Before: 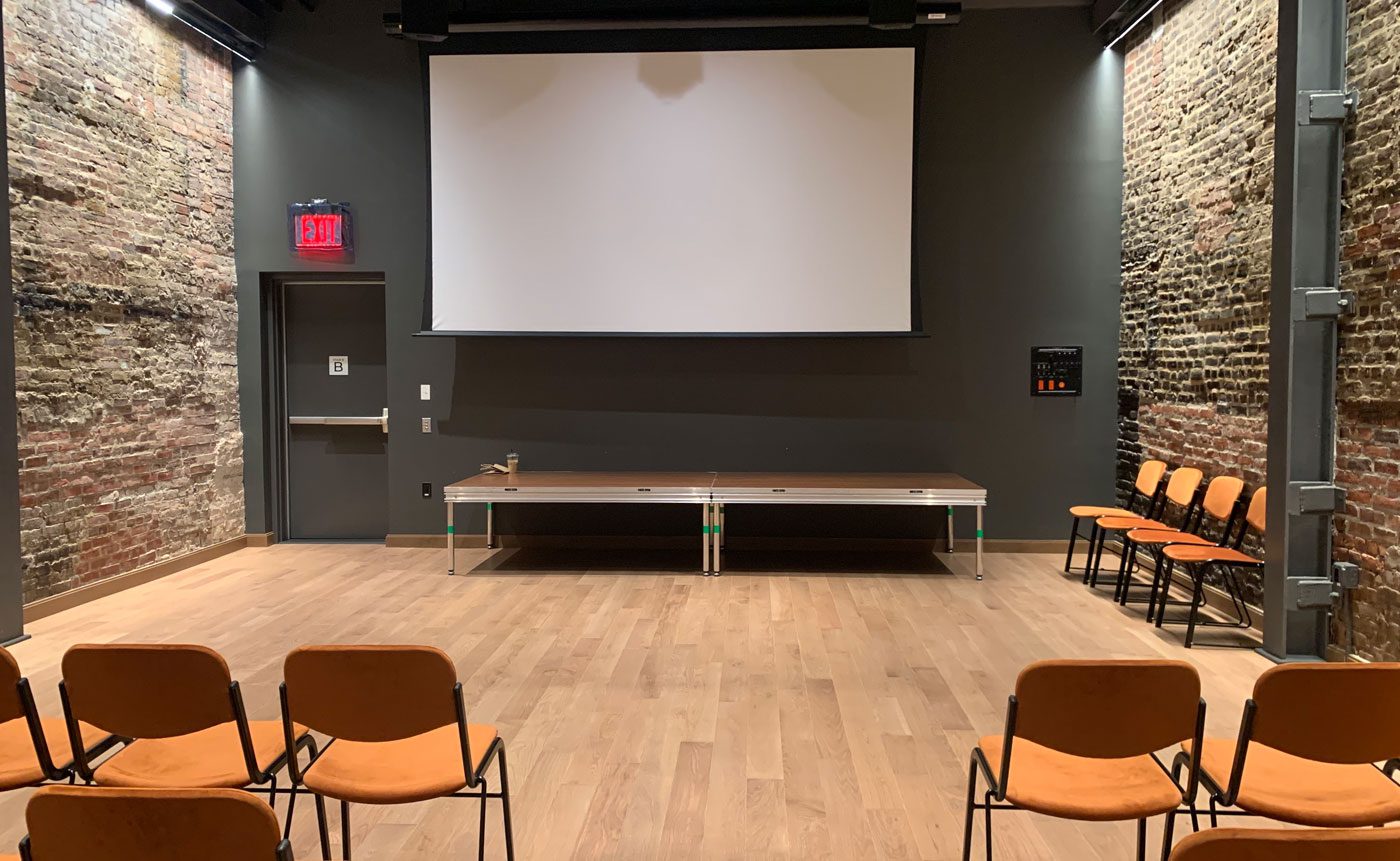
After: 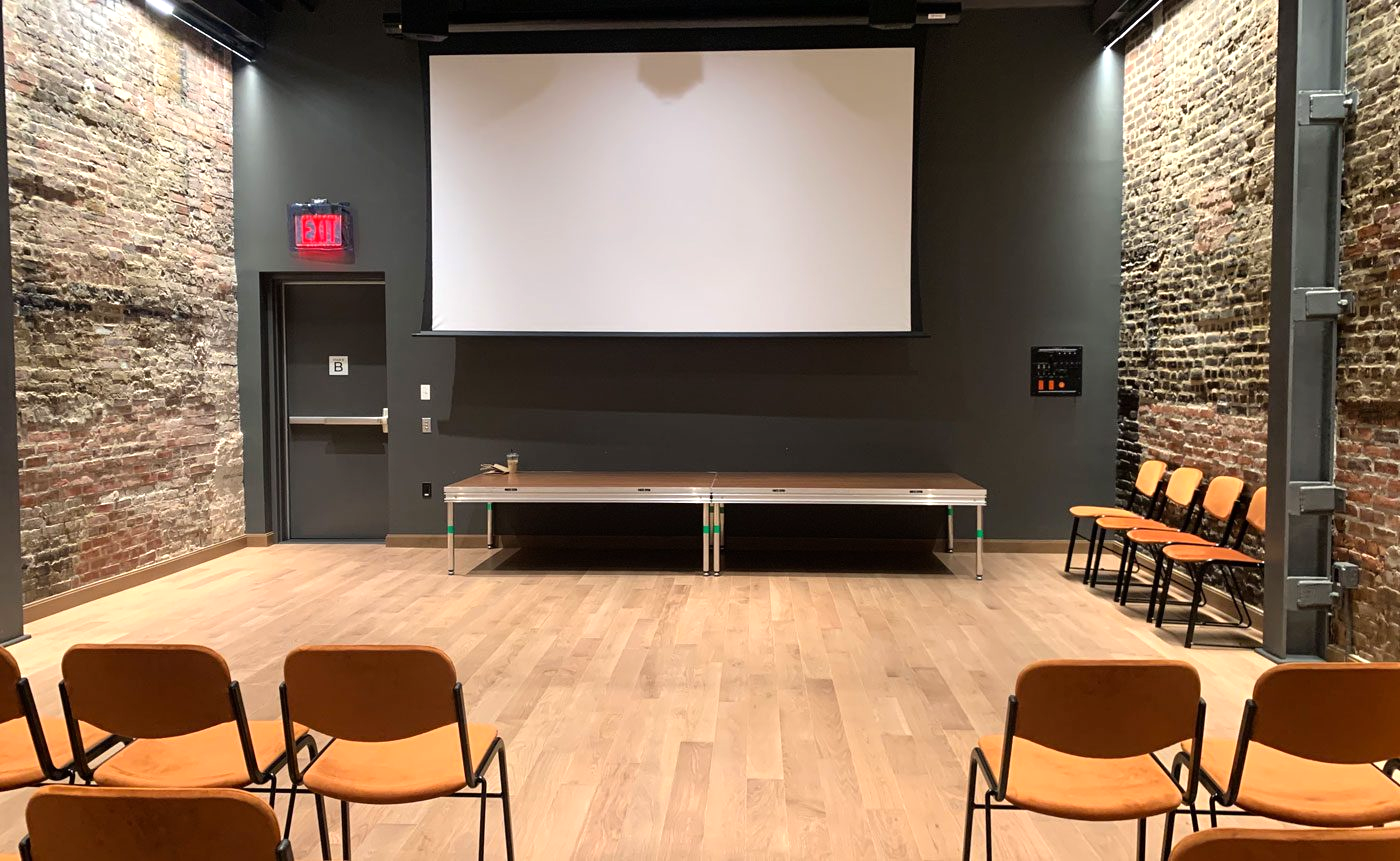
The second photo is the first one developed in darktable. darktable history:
tone equalizer: -8 EV -0.391 EV, -7 EV -0.388 EV, -6 EV -0.336 EV, -5 EV -0.226 EV, -3 EV 0.254 EV, -2 EV 0.314 EV, -1 EV 0.375 EV, +0 EV 0.414 EV
